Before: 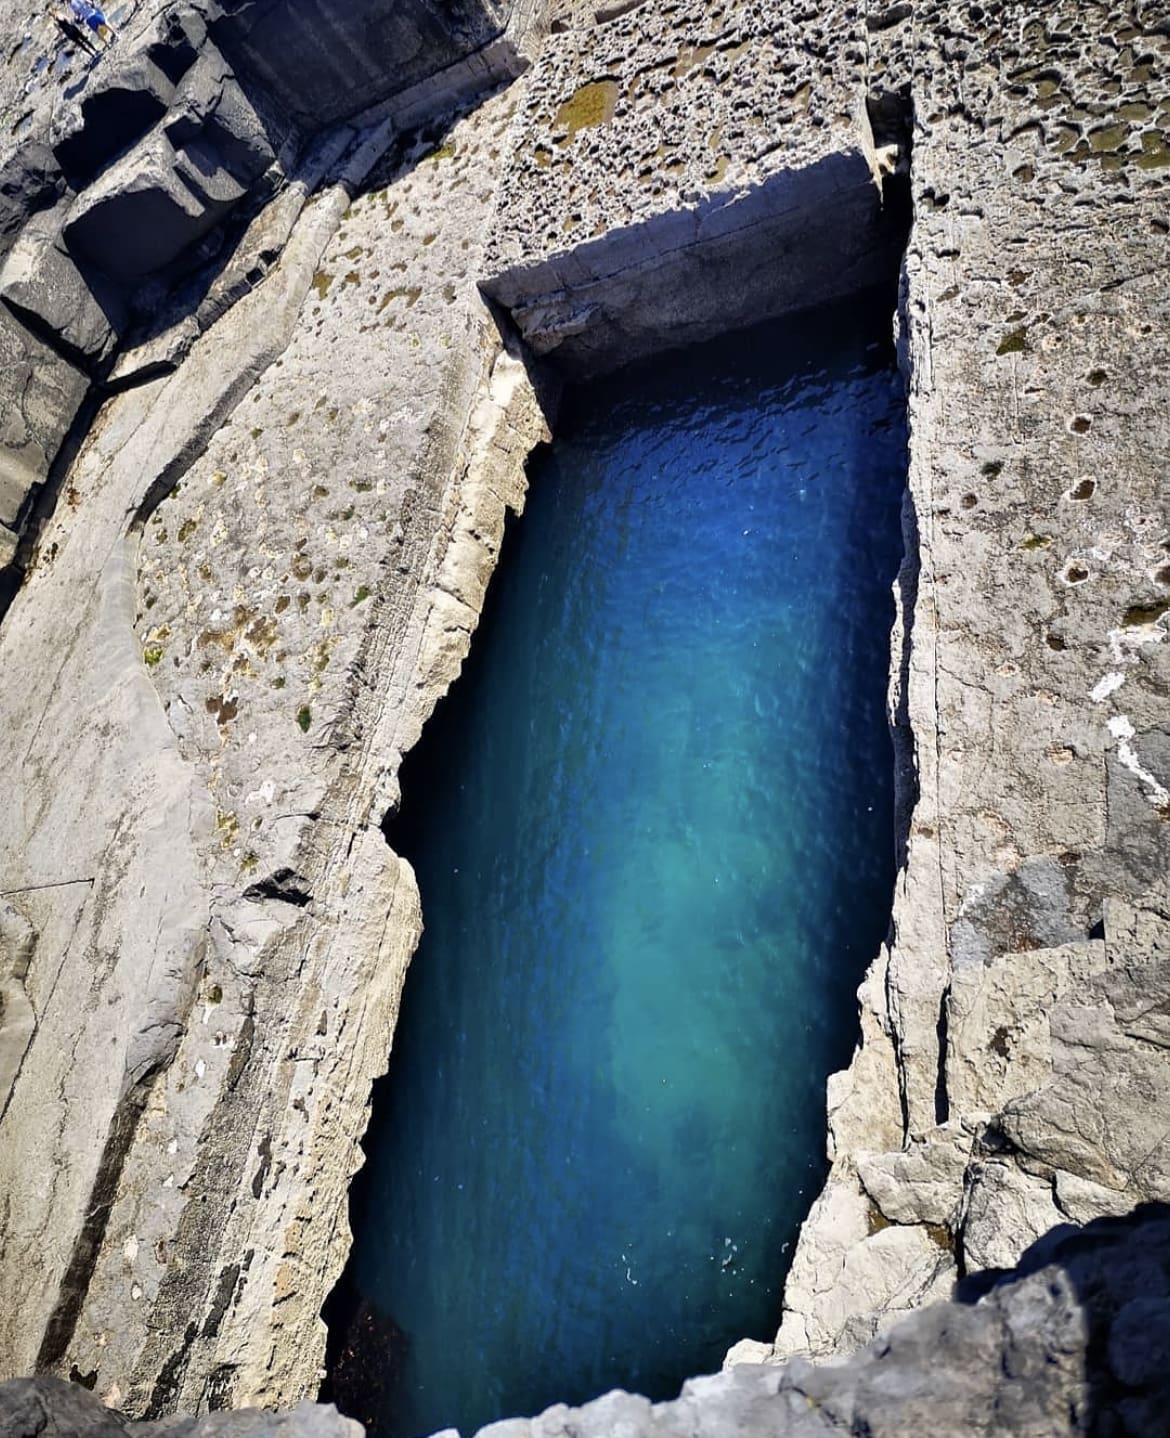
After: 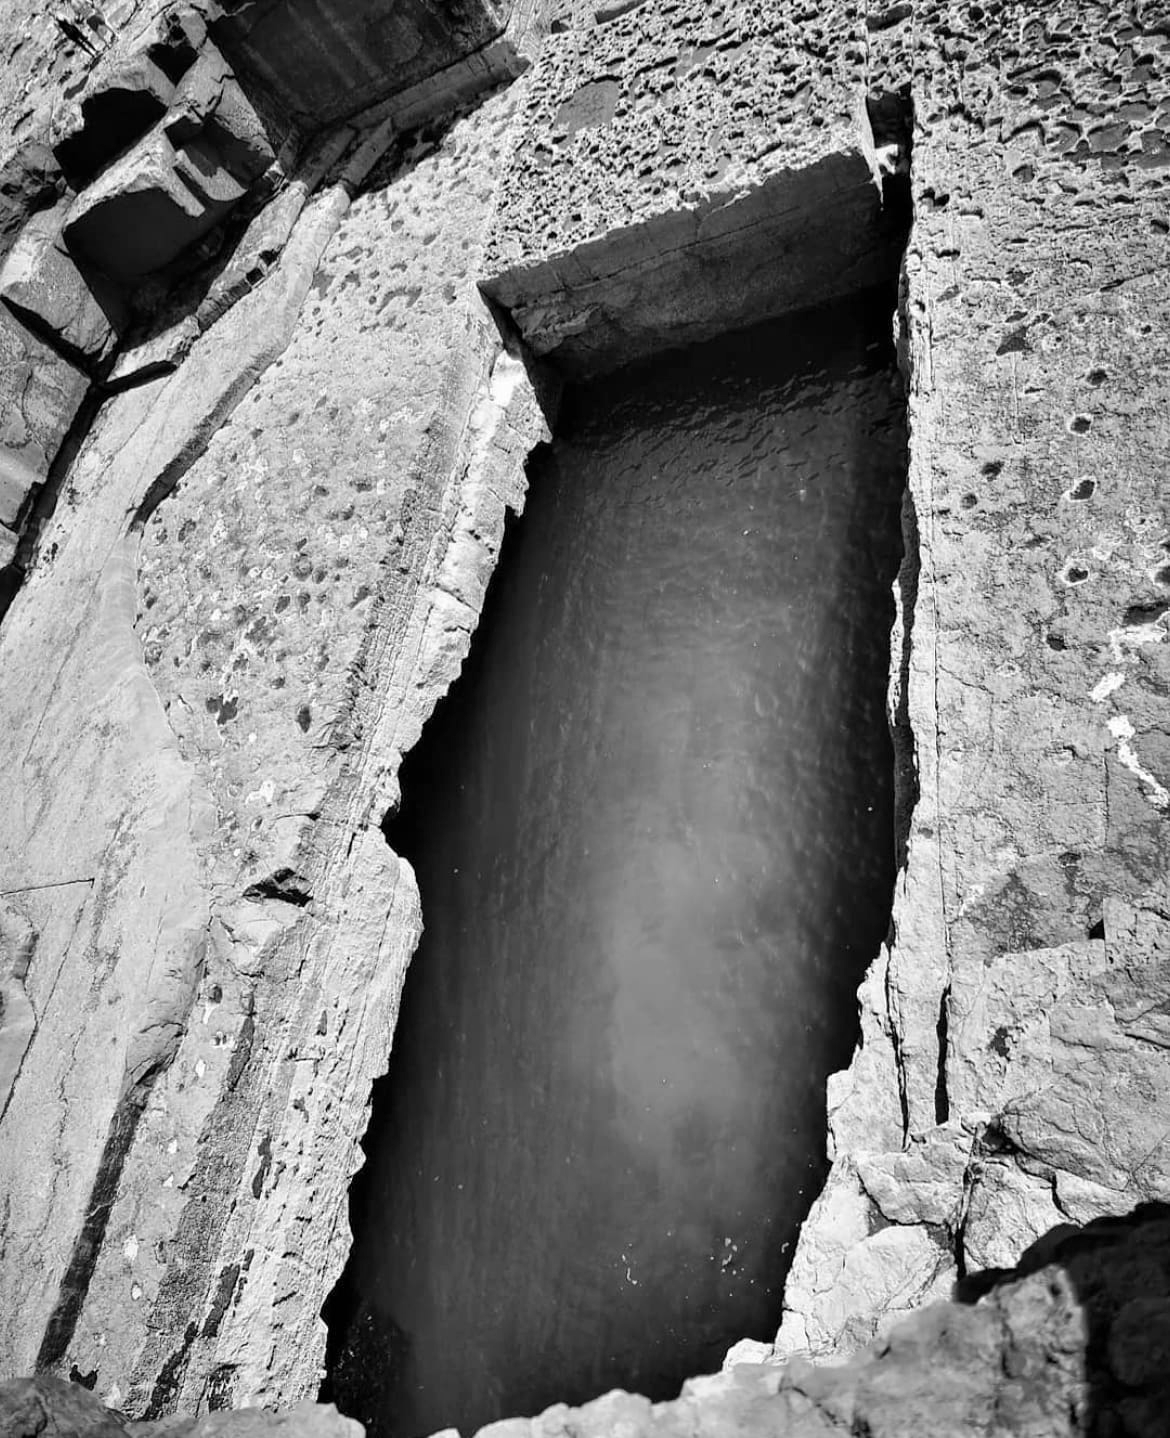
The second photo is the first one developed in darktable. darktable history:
color balance rgb: perceptual saturation grading › global saturation 25%, perceptual brilliance grading › mid-tones 10%, perceptual brilliance grading › shadows 15%, global vibrance 20%
color contrast: green-magenta contrast 0, blue-yellow contrast 0
